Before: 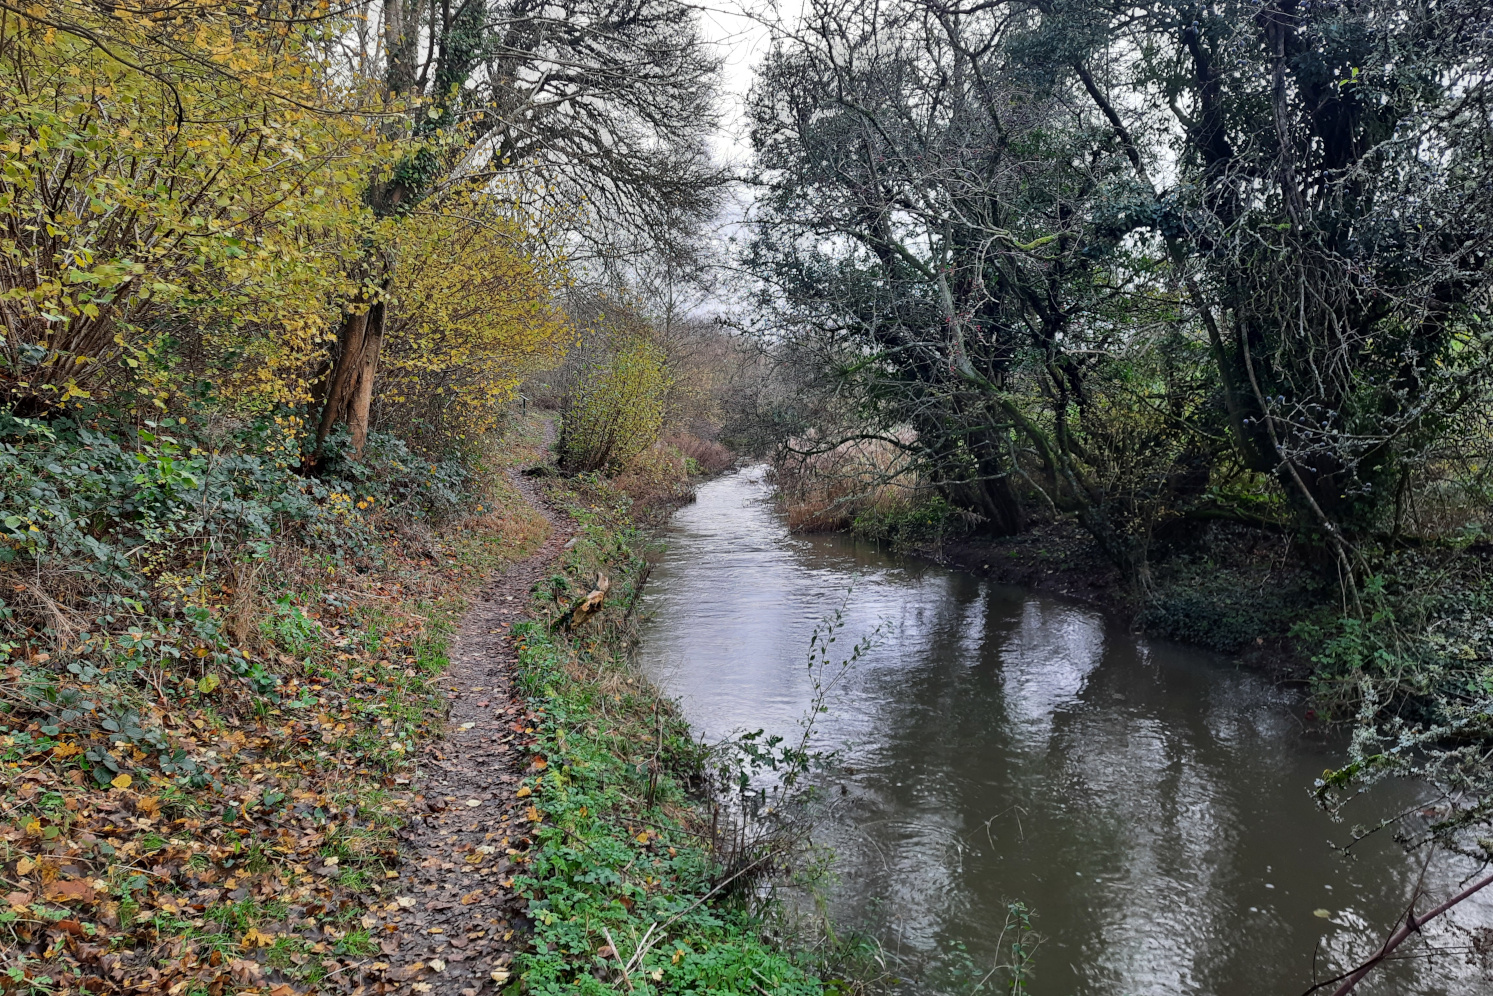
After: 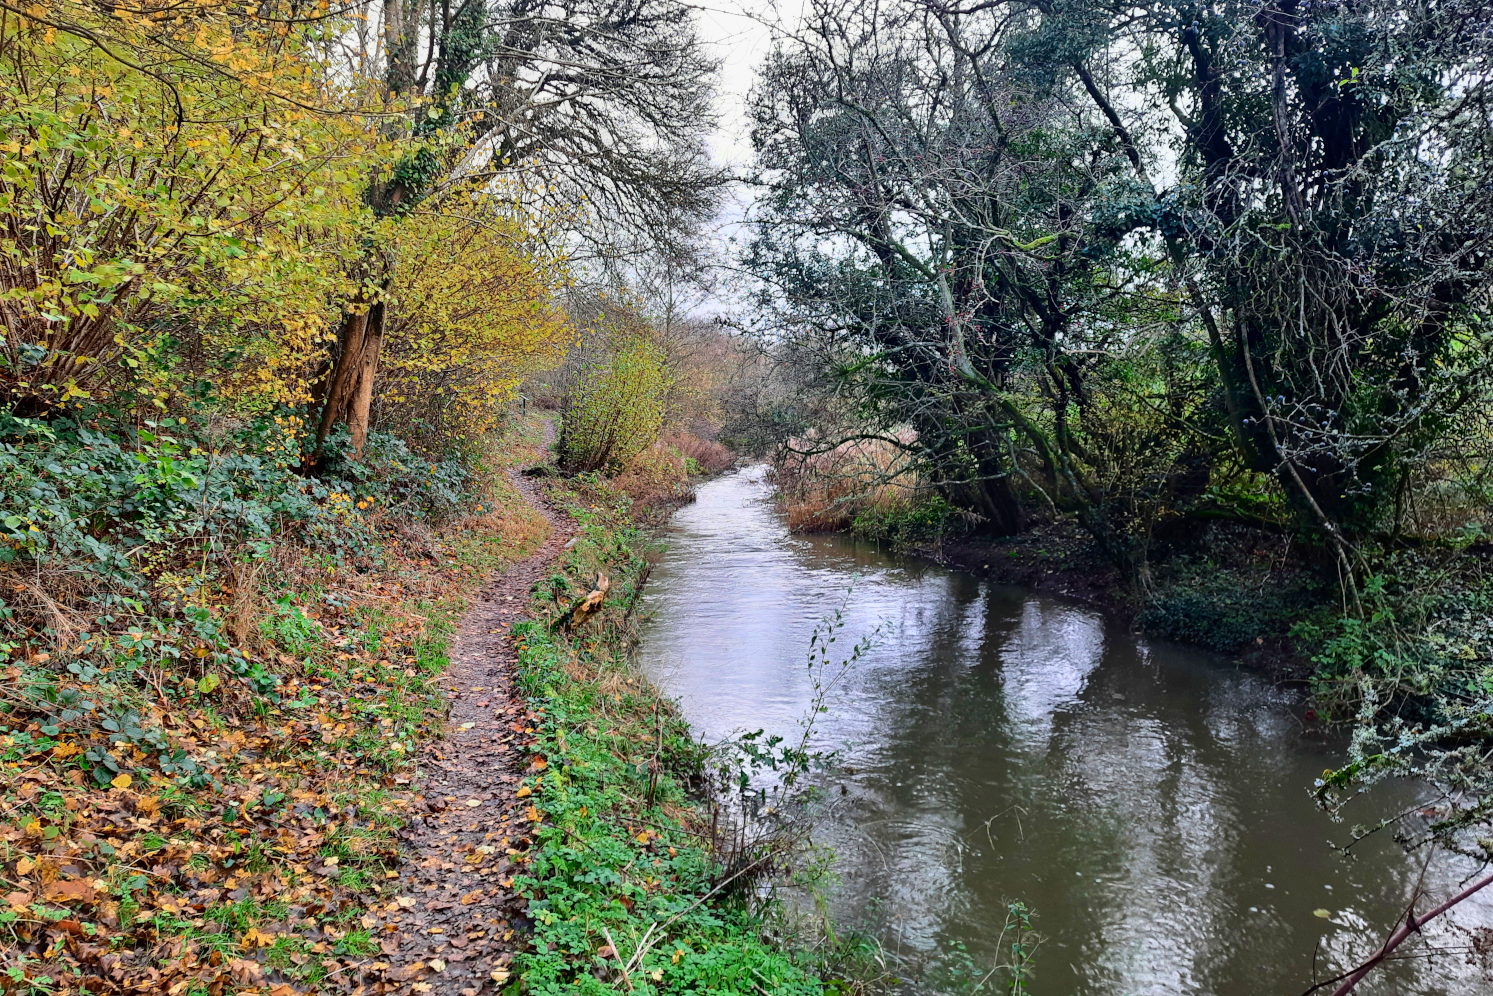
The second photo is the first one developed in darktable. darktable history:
tone curve: curves: ch0 [(0, 0) (0.091, 0.077) (0.389, 0.458) (0.745, 0.82) (0.844, 0.908) (0.909, 0.942) (1, 0.973)]; ch1 [(0, 0) (0.437, 0.404) (0.5, 0.5) (0.529, 0.55) (0.58, 0.6) (0.616, 0.649) (1, 1)]; ch2 [(0, 0) (0.442, 0.415) (0.5, 0.5) (0.535, 0.557) (0.585, 0.62) (1, 1)], color space Lab, independent channels, preserve colors none
